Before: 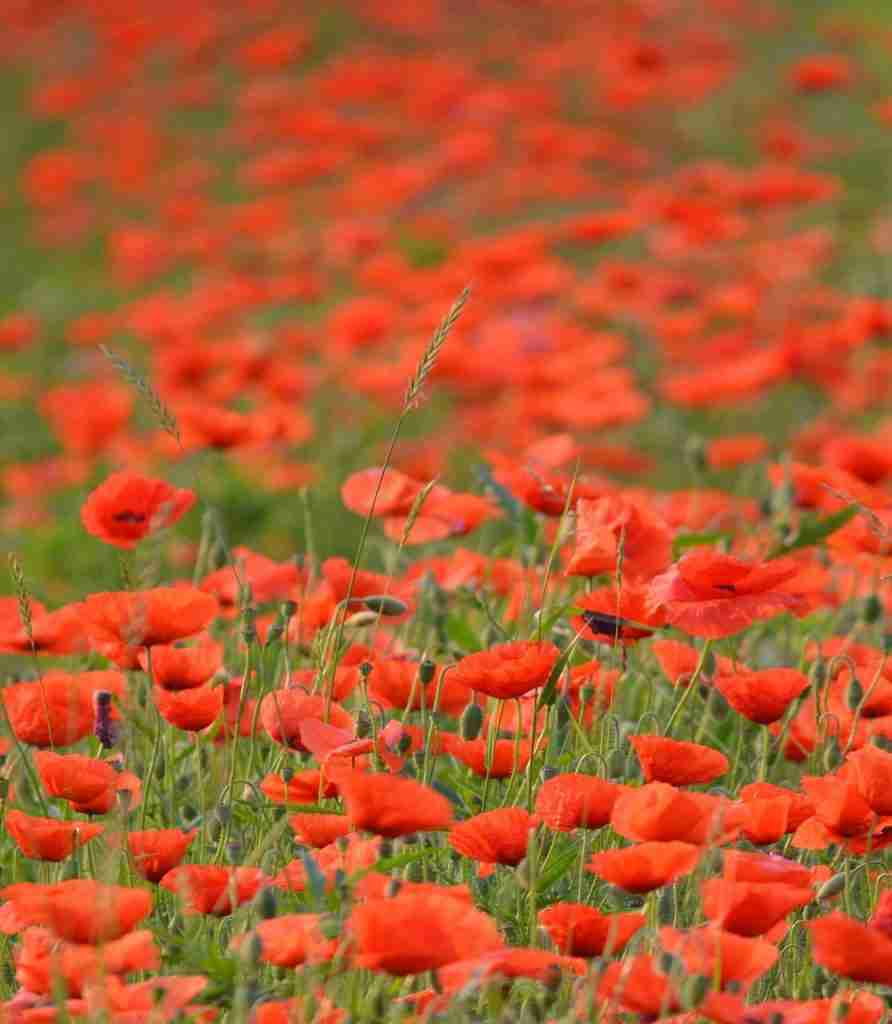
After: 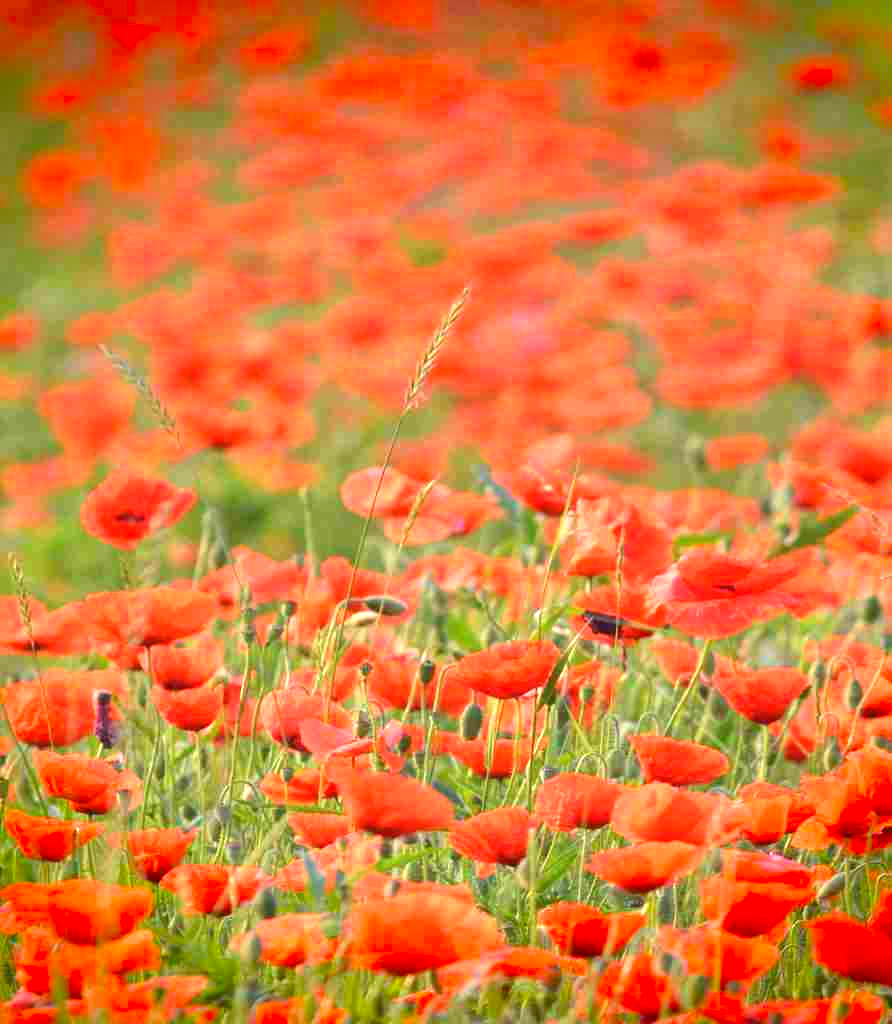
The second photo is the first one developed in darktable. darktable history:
exposure: exposure 1.134 EV, compensate exposure bias true, compensate highlight preservation false
vignetting: fall-off start 88.35%, fall-off radius 43.21%, saturation 0.387, width/height ratio 1.16, unbound false
